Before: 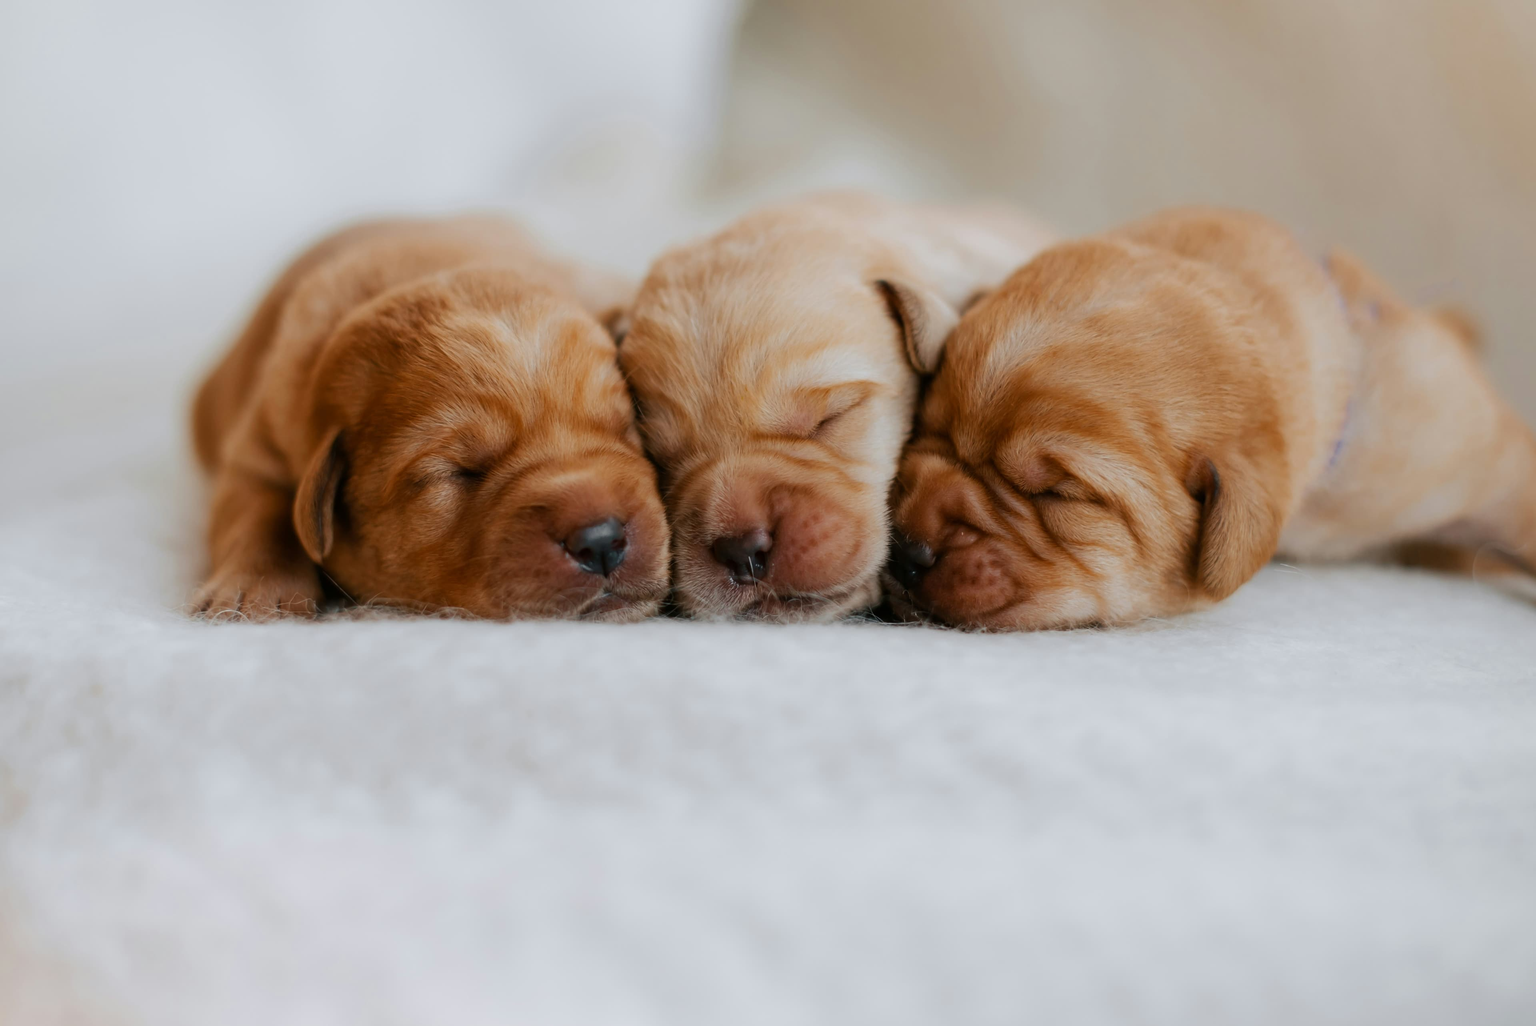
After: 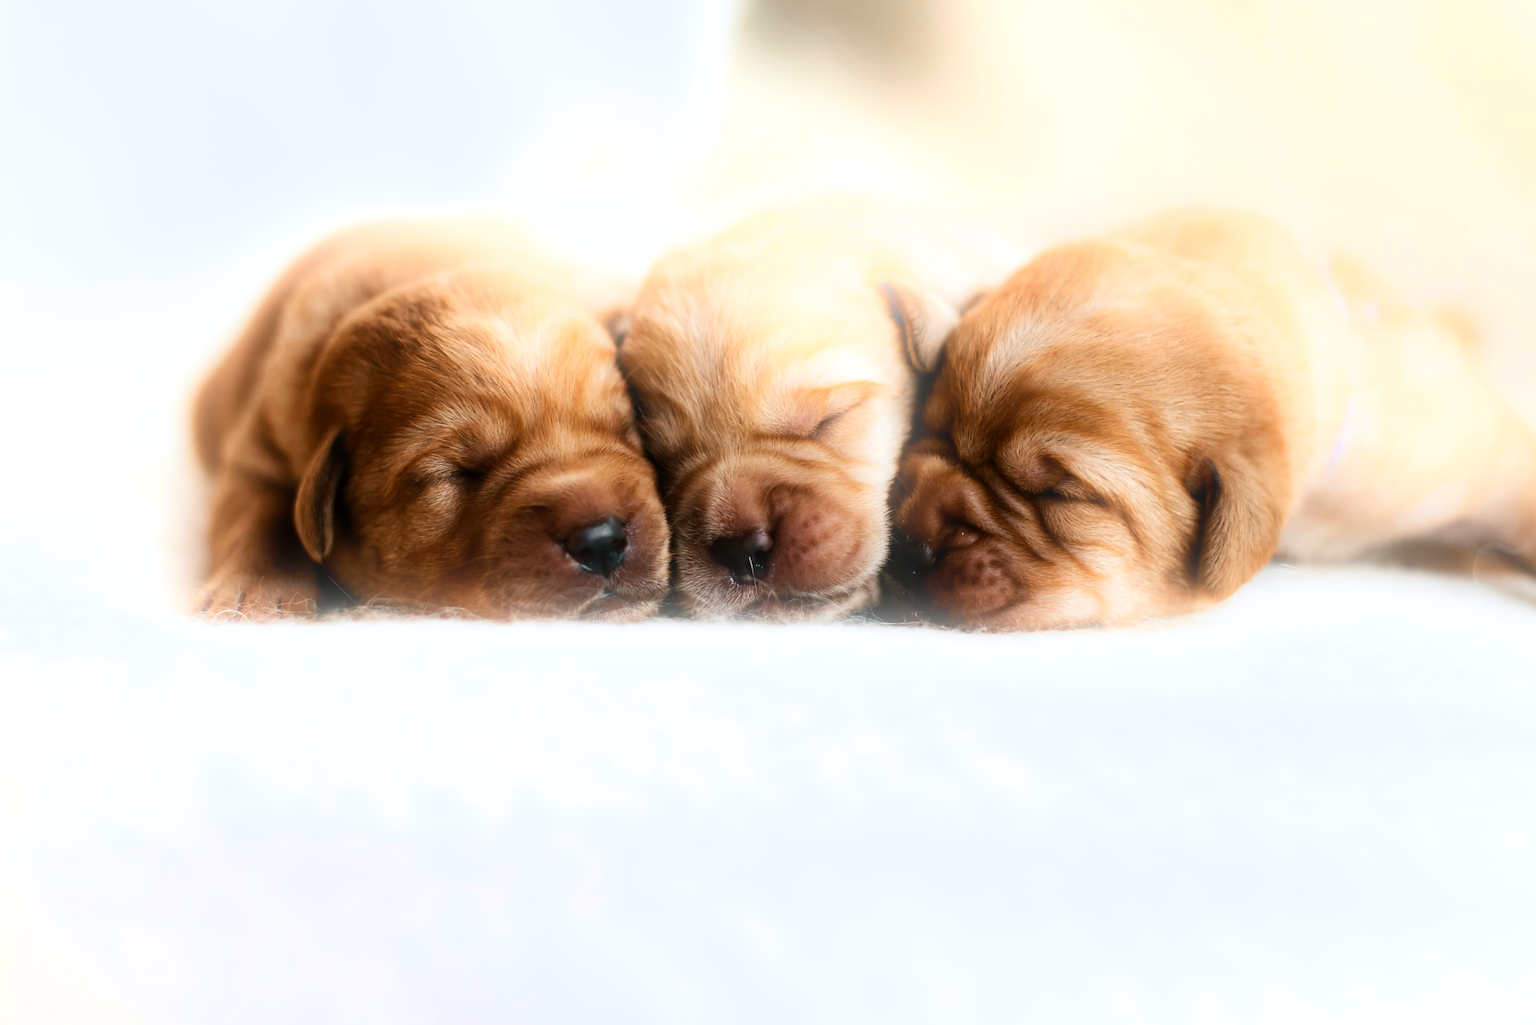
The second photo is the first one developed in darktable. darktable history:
tone equalizer: -8 EV -1.08 EV, -7 EV -1.01 EV, -6 EV -0.867 EV, -5 EV -0.578 EV, -3 EV 0.578 EV, -2 EV 0.867 EV, -1 EV 1.01 EV, +0 EV 1.08 EV, edges refinement/feathering 500, mask exposure compensation -1.57 EV, preserve details no
bloom: on, module defaults
